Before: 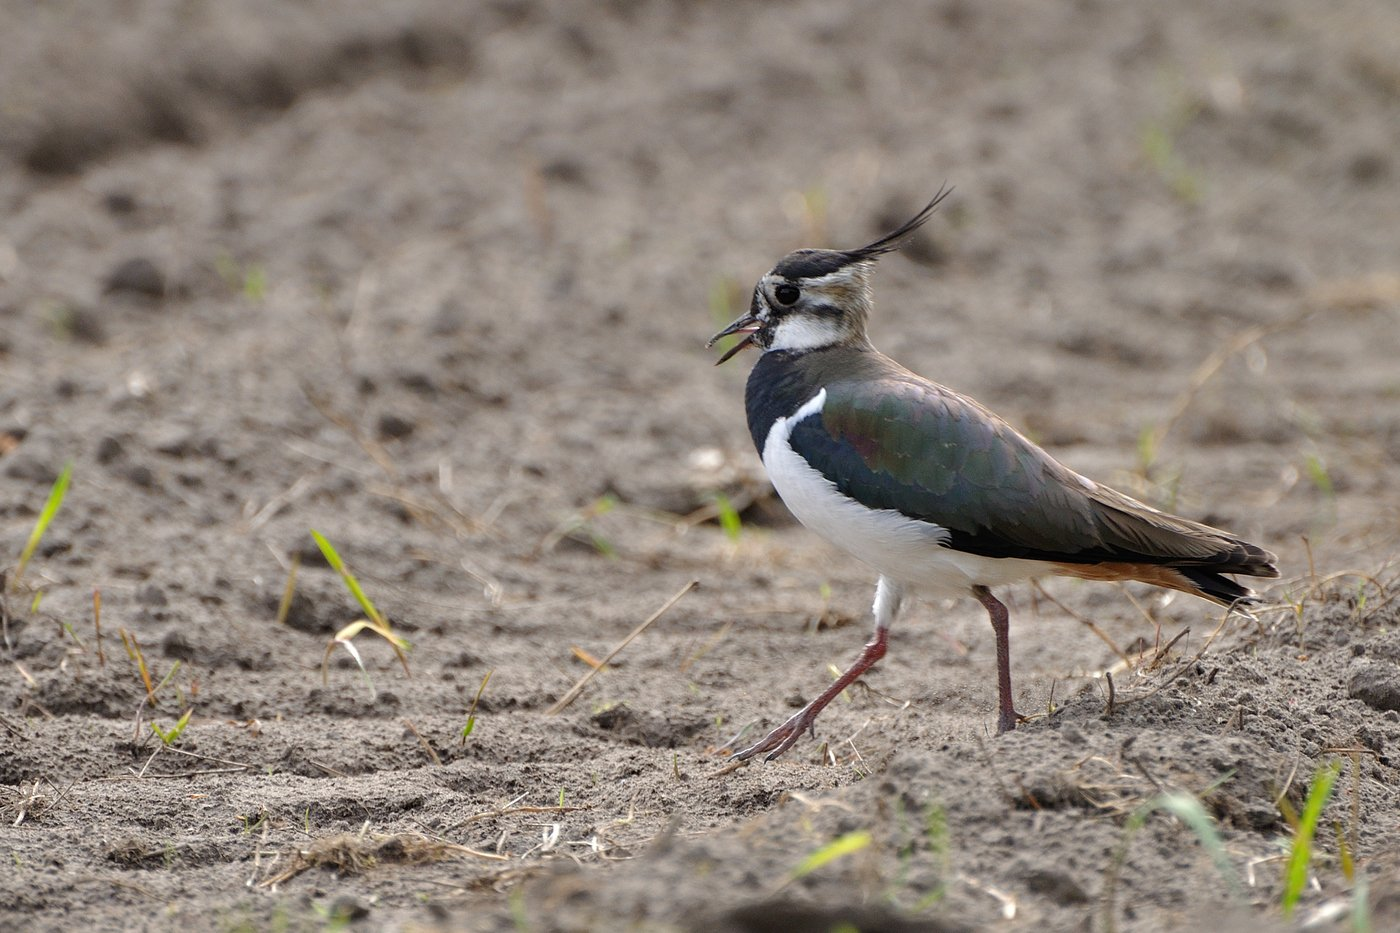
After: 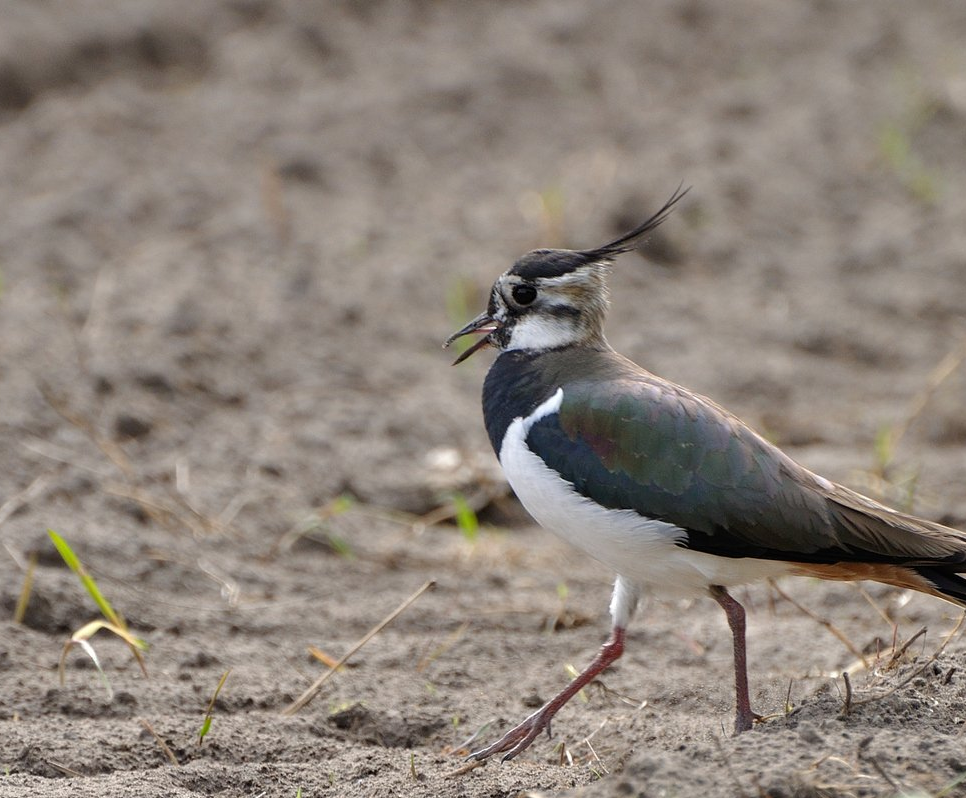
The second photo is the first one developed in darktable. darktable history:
crop: left 18.795%, right 12.148%, bottom 14.447%
shadows and highlights: highlights color adjustment 0.667%, soften with gaussian
